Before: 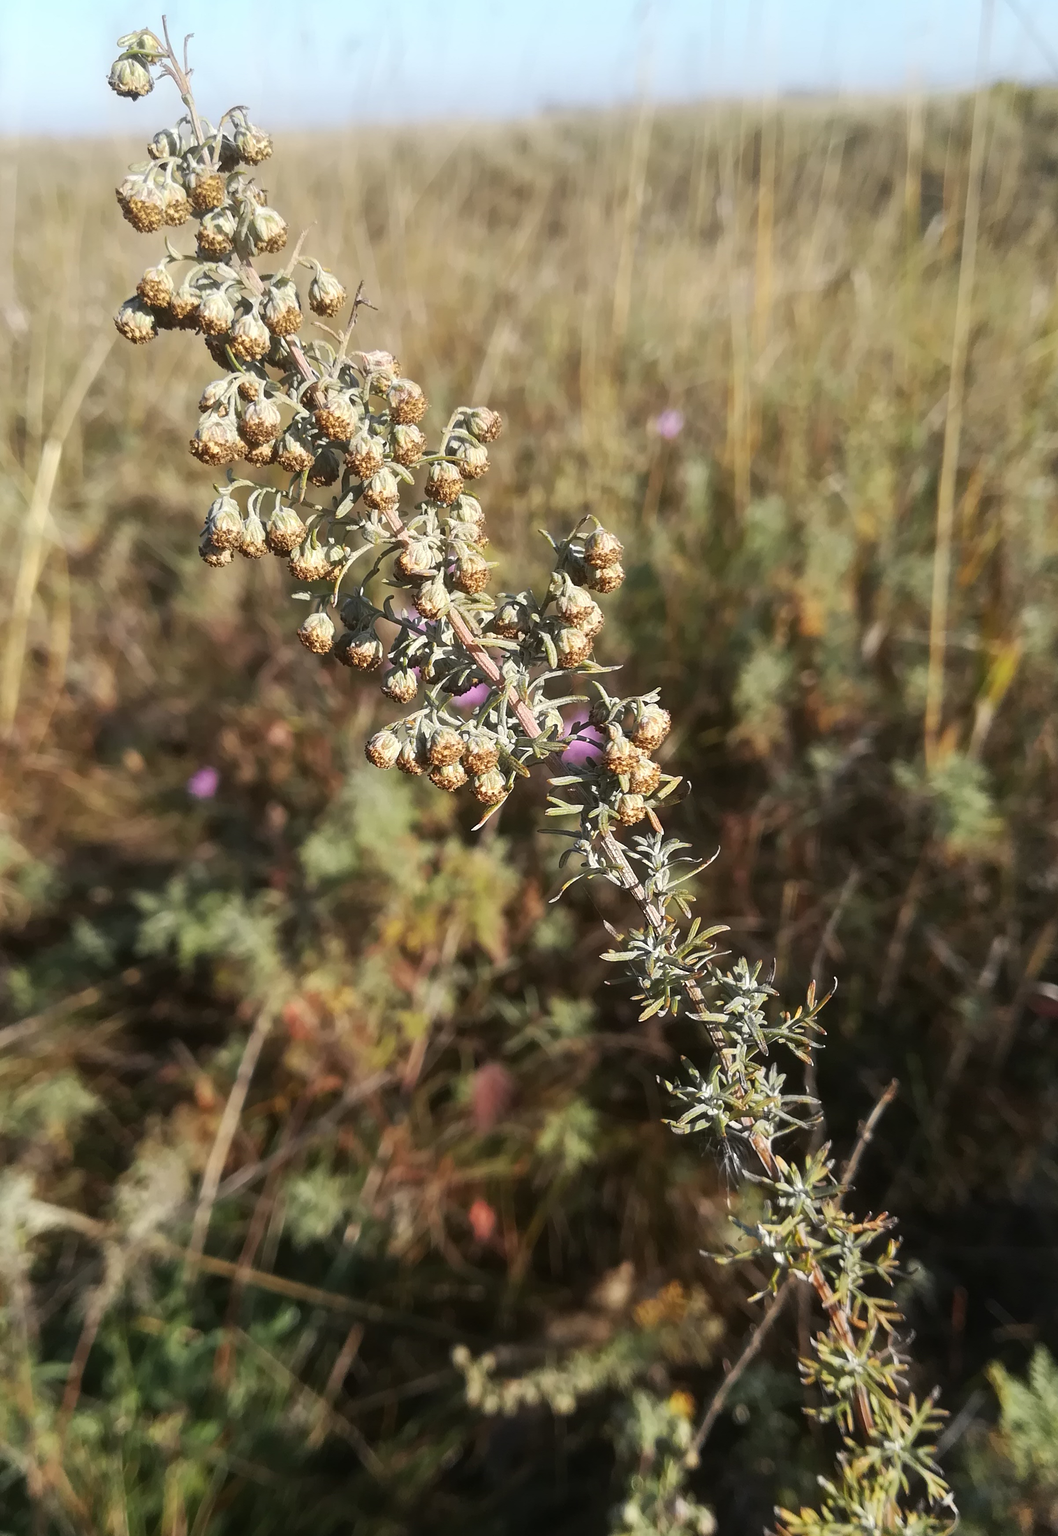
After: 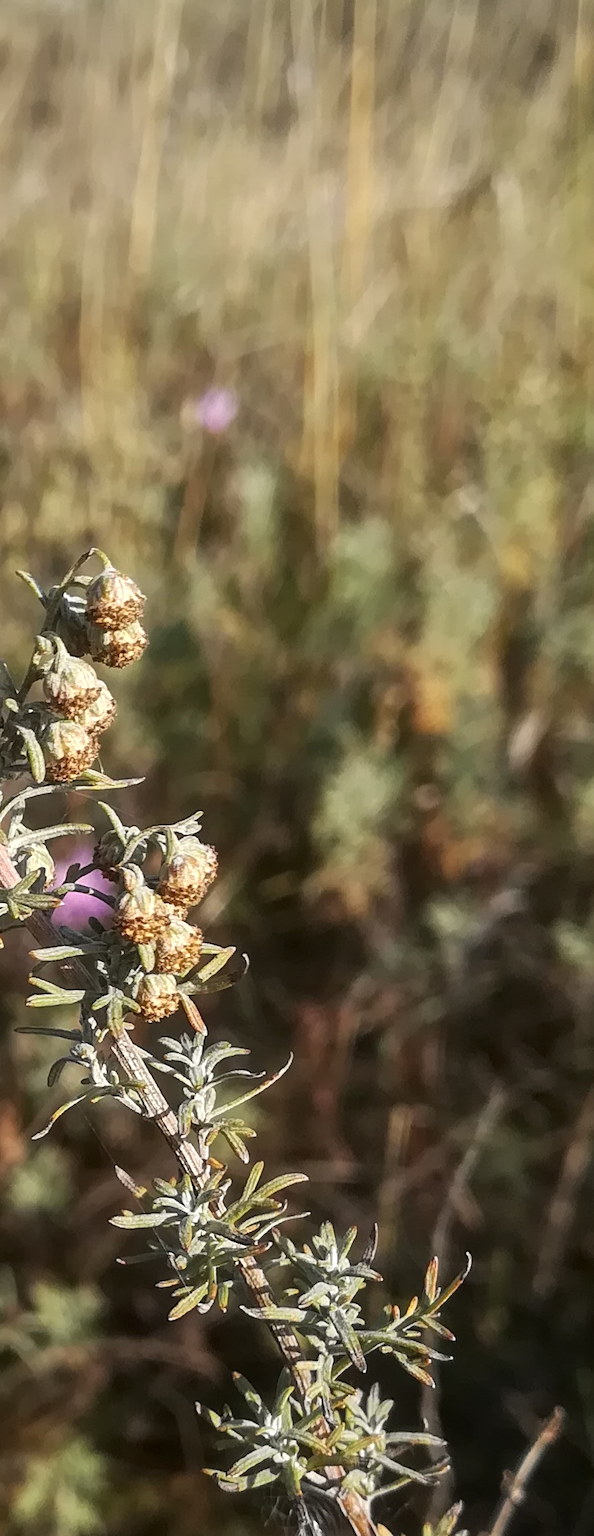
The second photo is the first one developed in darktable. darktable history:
crop and rotate: left 49.936%, top 10.094%, right 13.136%, bottom 24.256%
local contrast: on, module defaults
